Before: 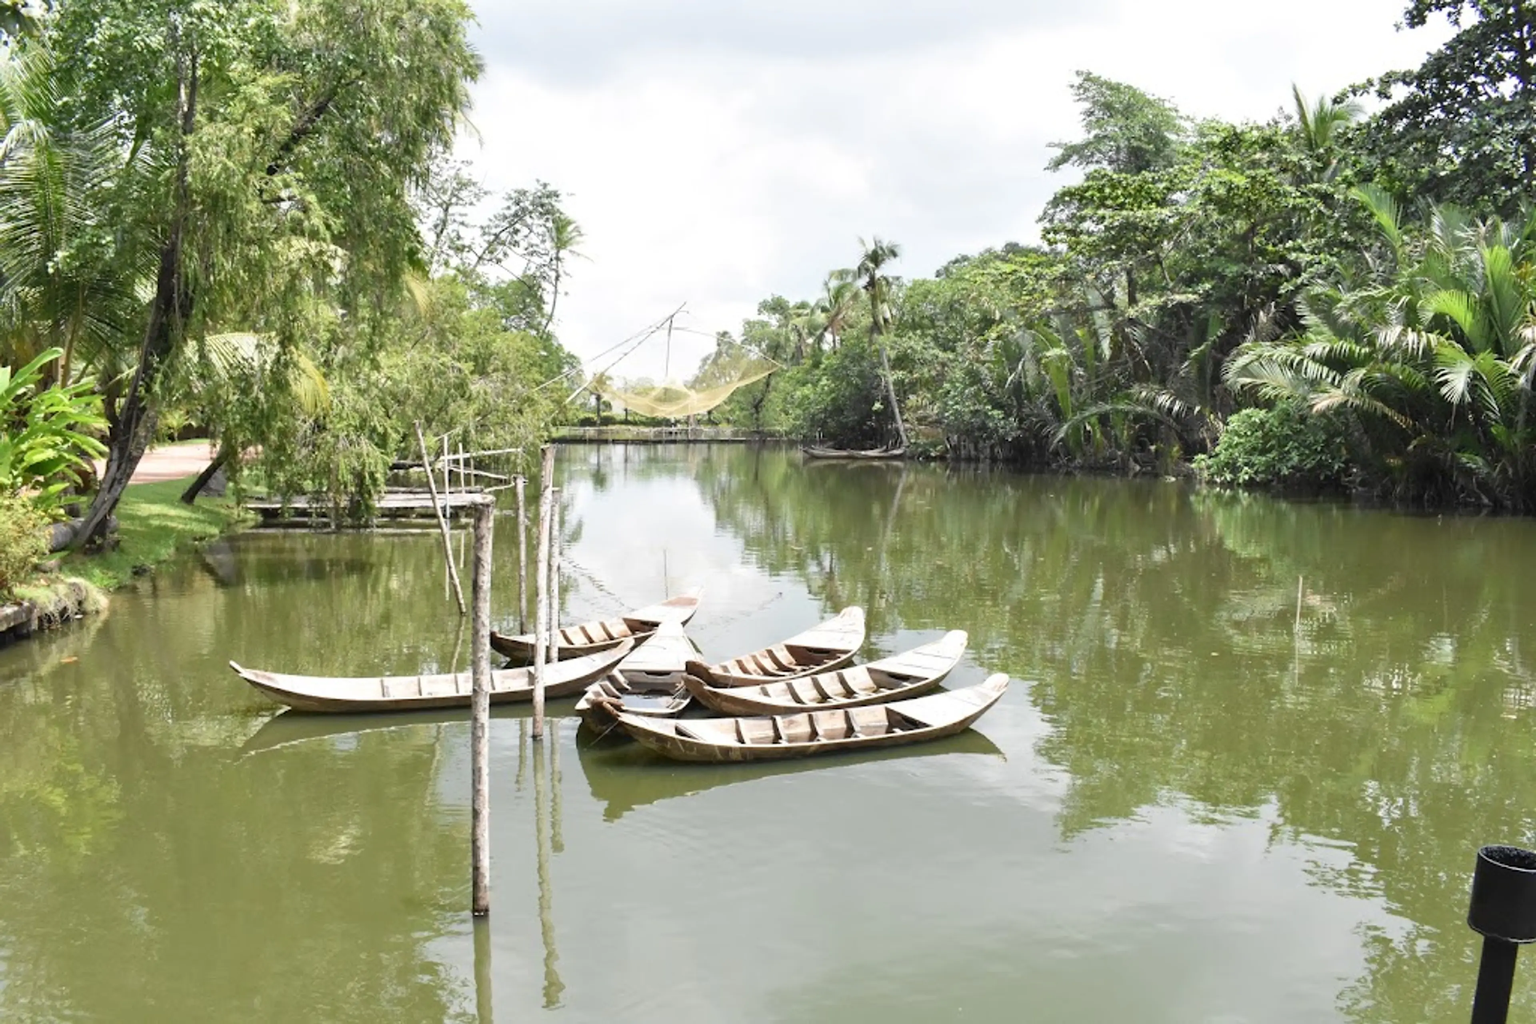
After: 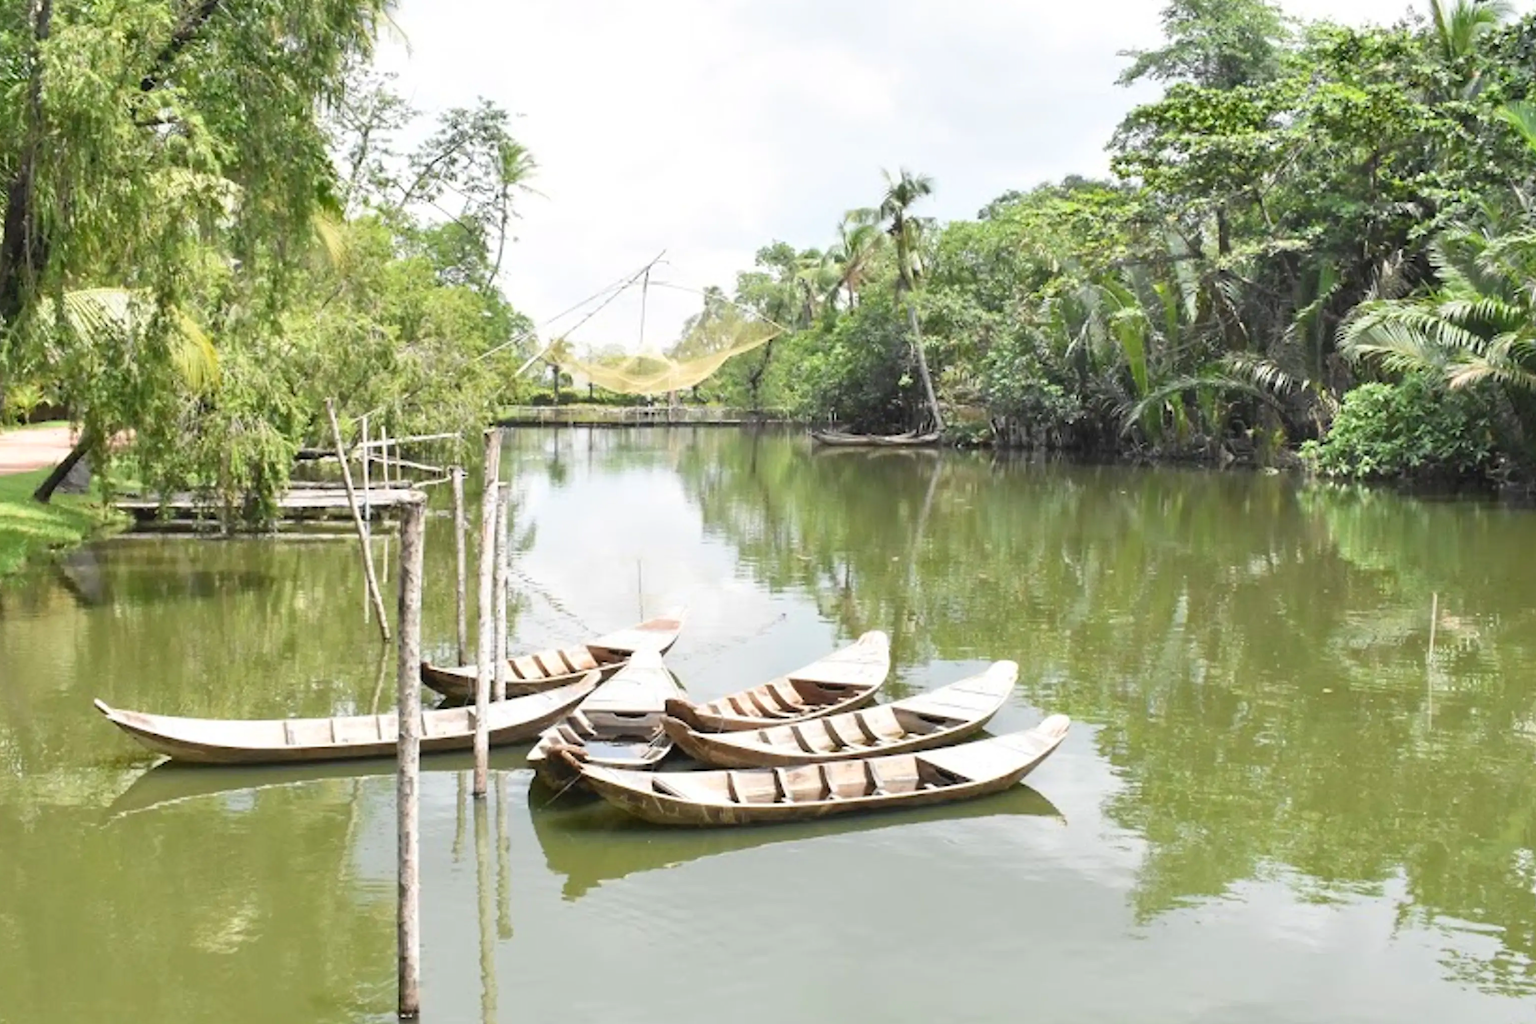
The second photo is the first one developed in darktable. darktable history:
contrast brightness saturation: contrast 0.07, brightness 0.08, saturation 0.18
crop and rotate: left 10.071%, top 10.071%, right 10.02%, bottom 10.02%
